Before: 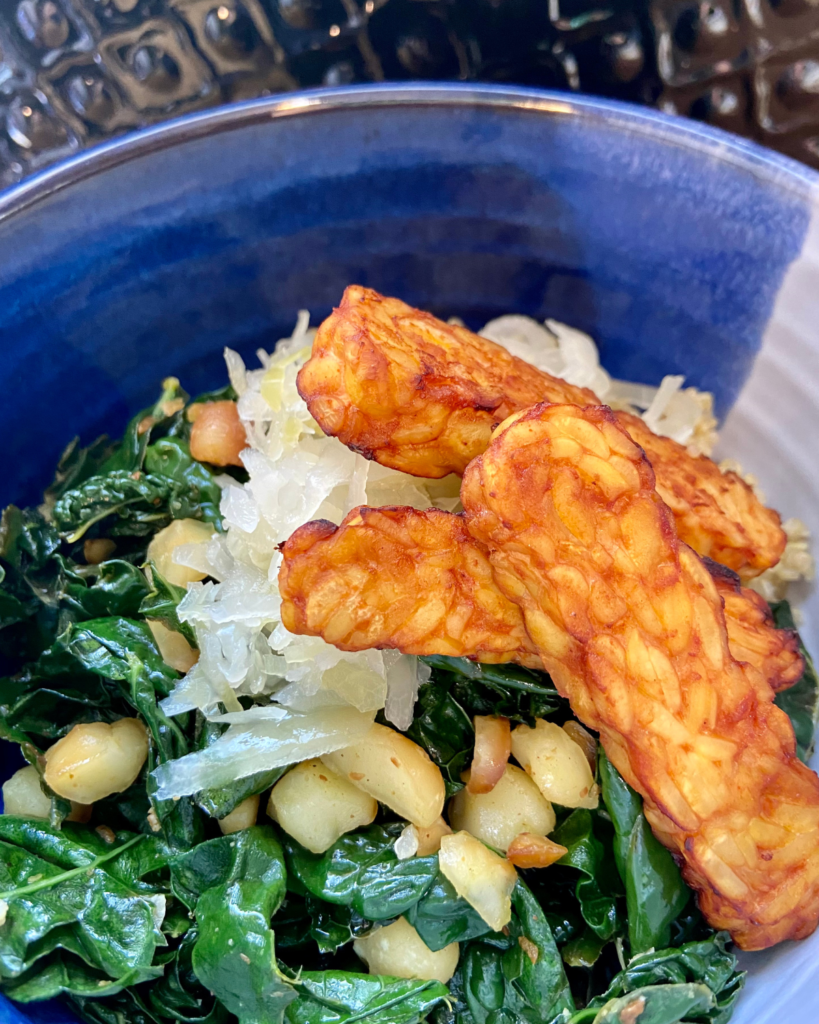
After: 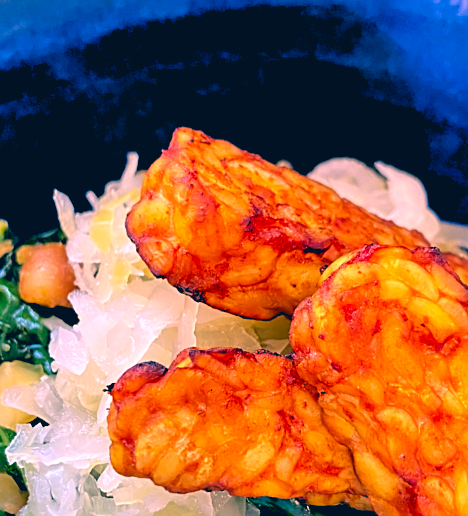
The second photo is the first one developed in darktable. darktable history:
rgb levels: levels [[0.034, 0.472, 0.904], [0, 0.5, 1], [0, 0.5, 1]]
crop: left 20.932%, top 15.471%, right 21.848%, bottom 34.081%
sharpen: on, module defaults
color correction: highlights a* 17.03, highlights b* 0.205, shadows a* -15.38, shadows b* -14.56, saturation 1.5
